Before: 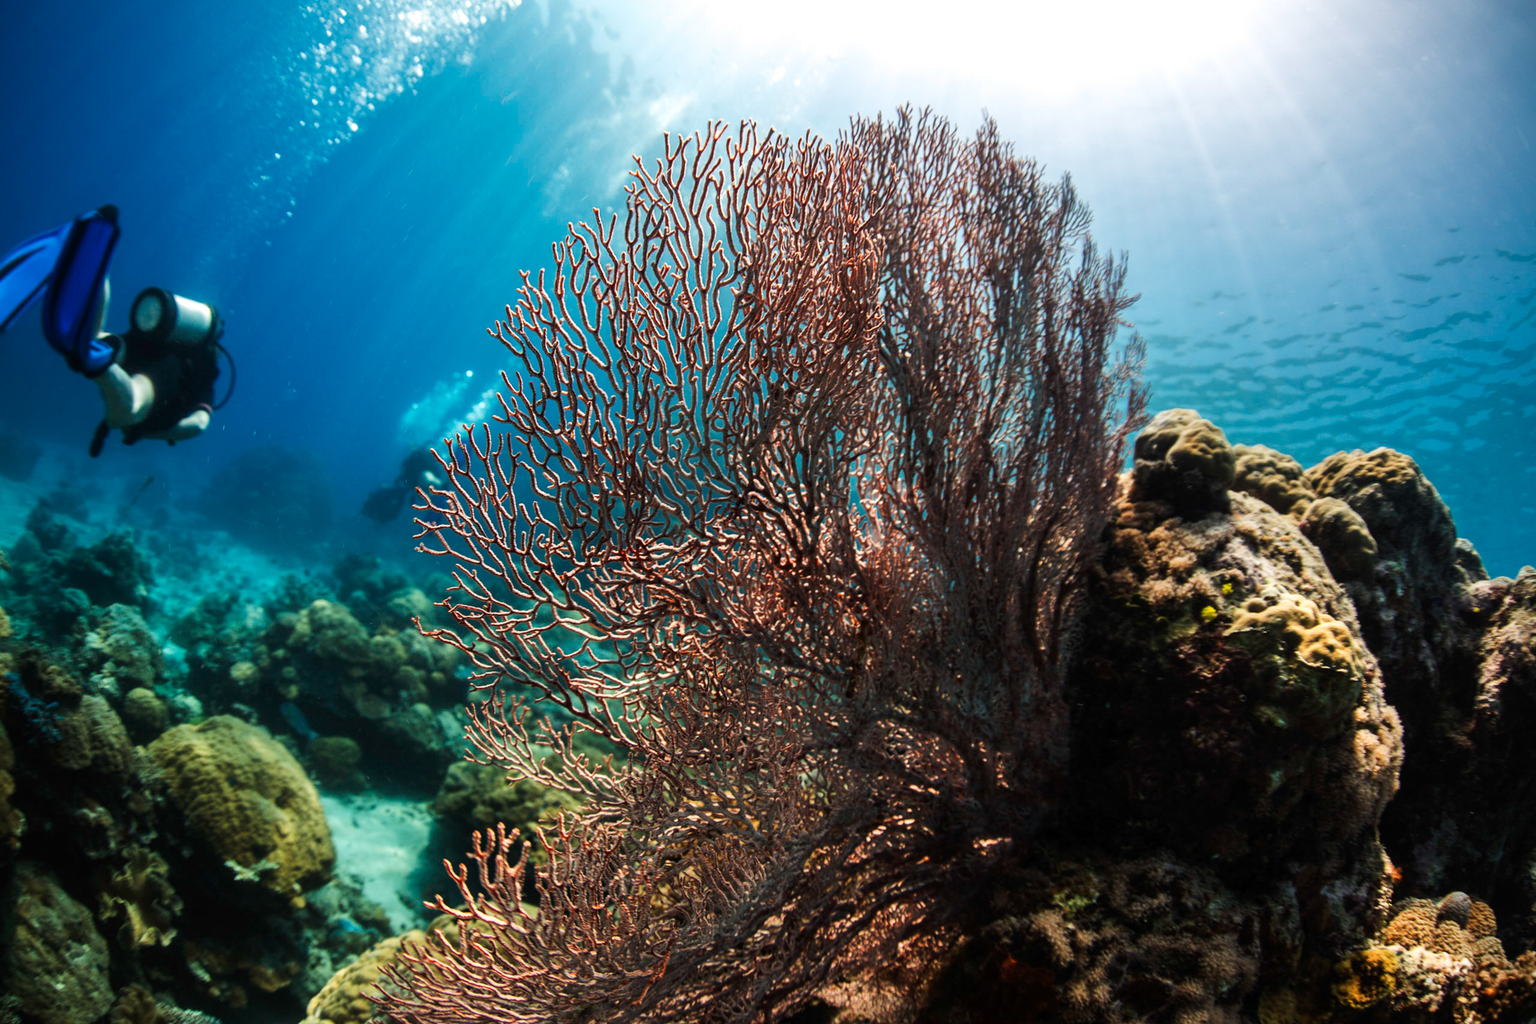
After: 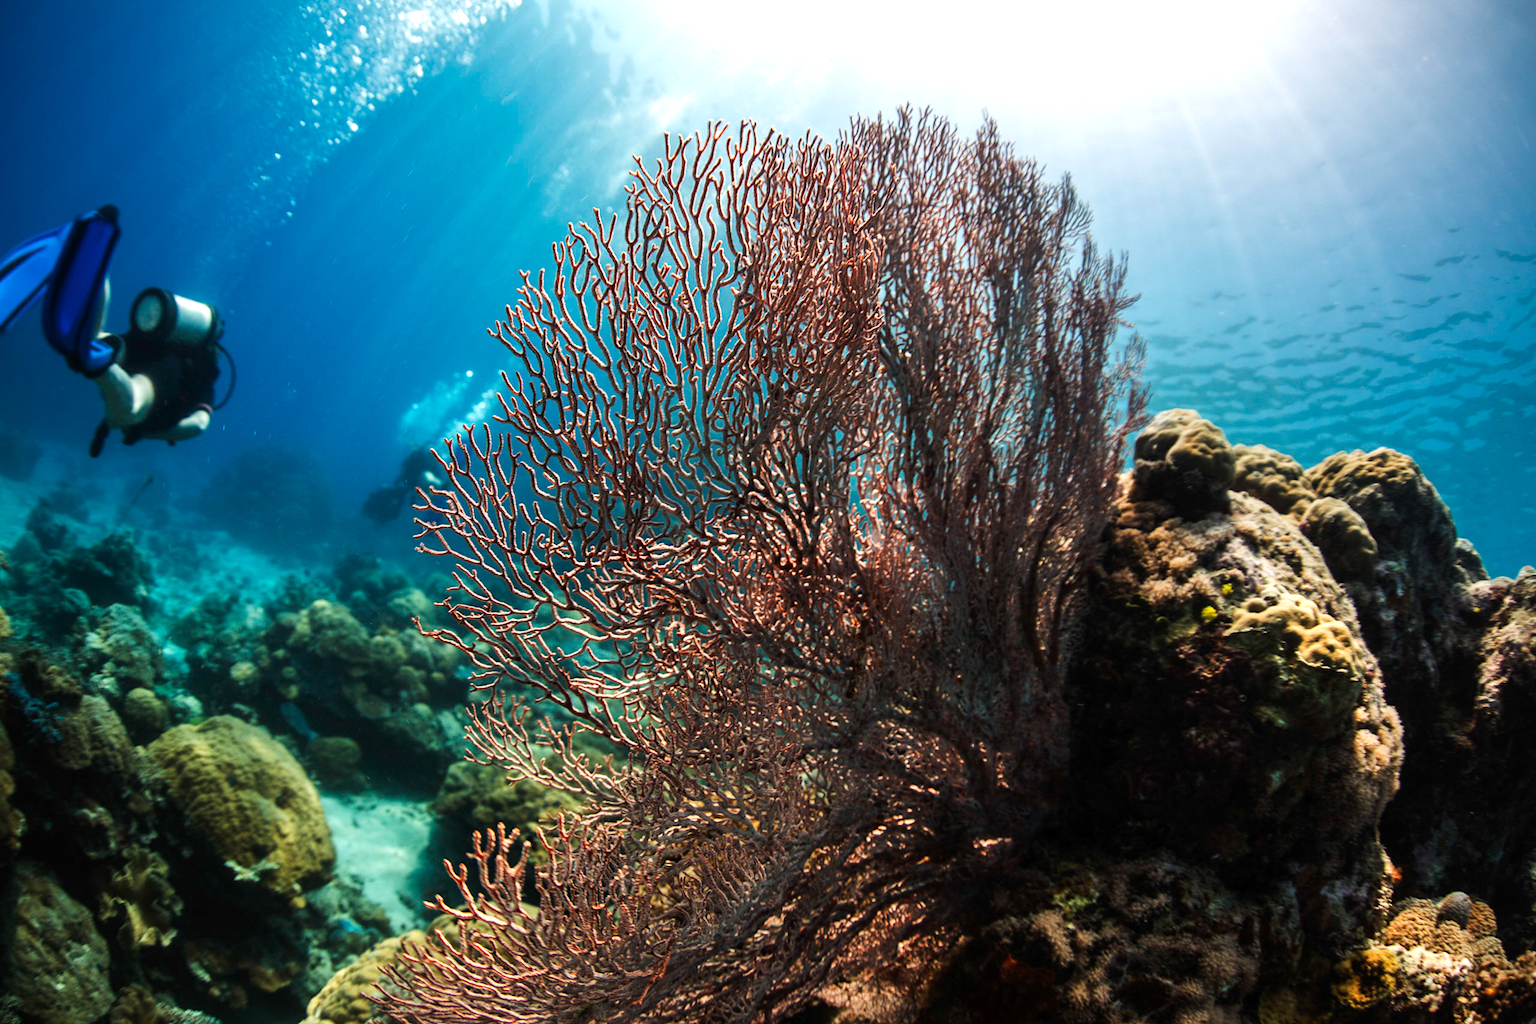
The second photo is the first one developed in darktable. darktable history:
exposure: exposure 0.168 EV, compensate highlight preservation false
